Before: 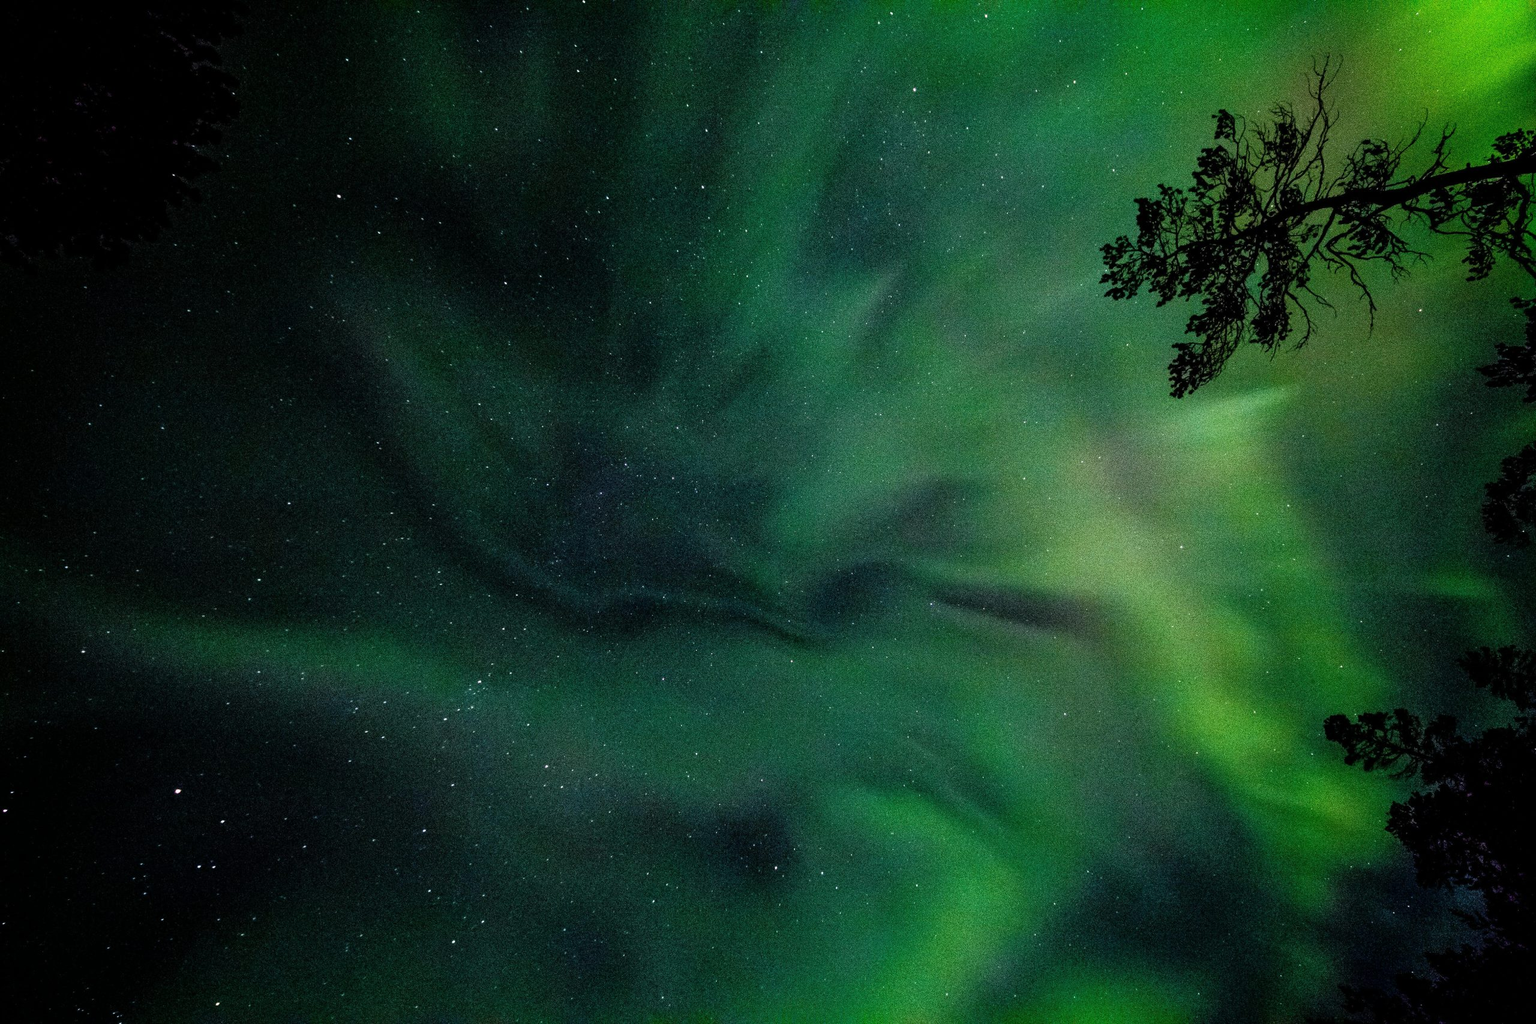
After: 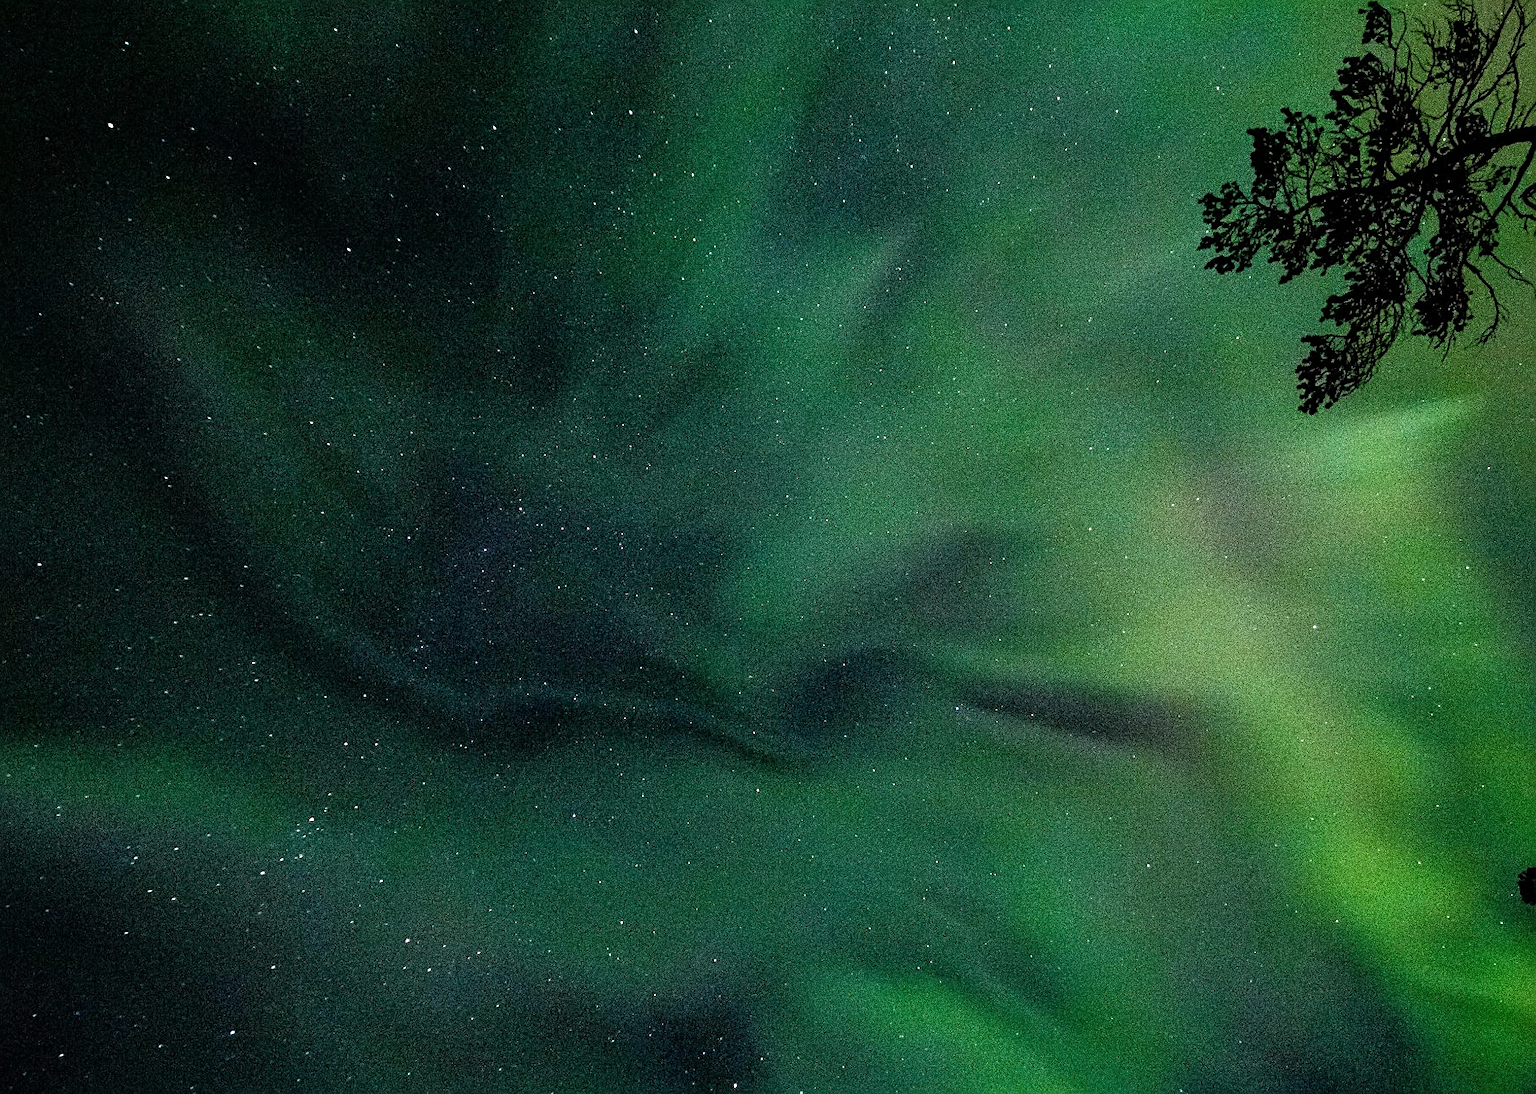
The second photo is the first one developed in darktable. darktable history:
crop and rotate: left 17.046%, top 10.659%, right 12.989%, bottom 14.553%
sharpen: on, module defaults
